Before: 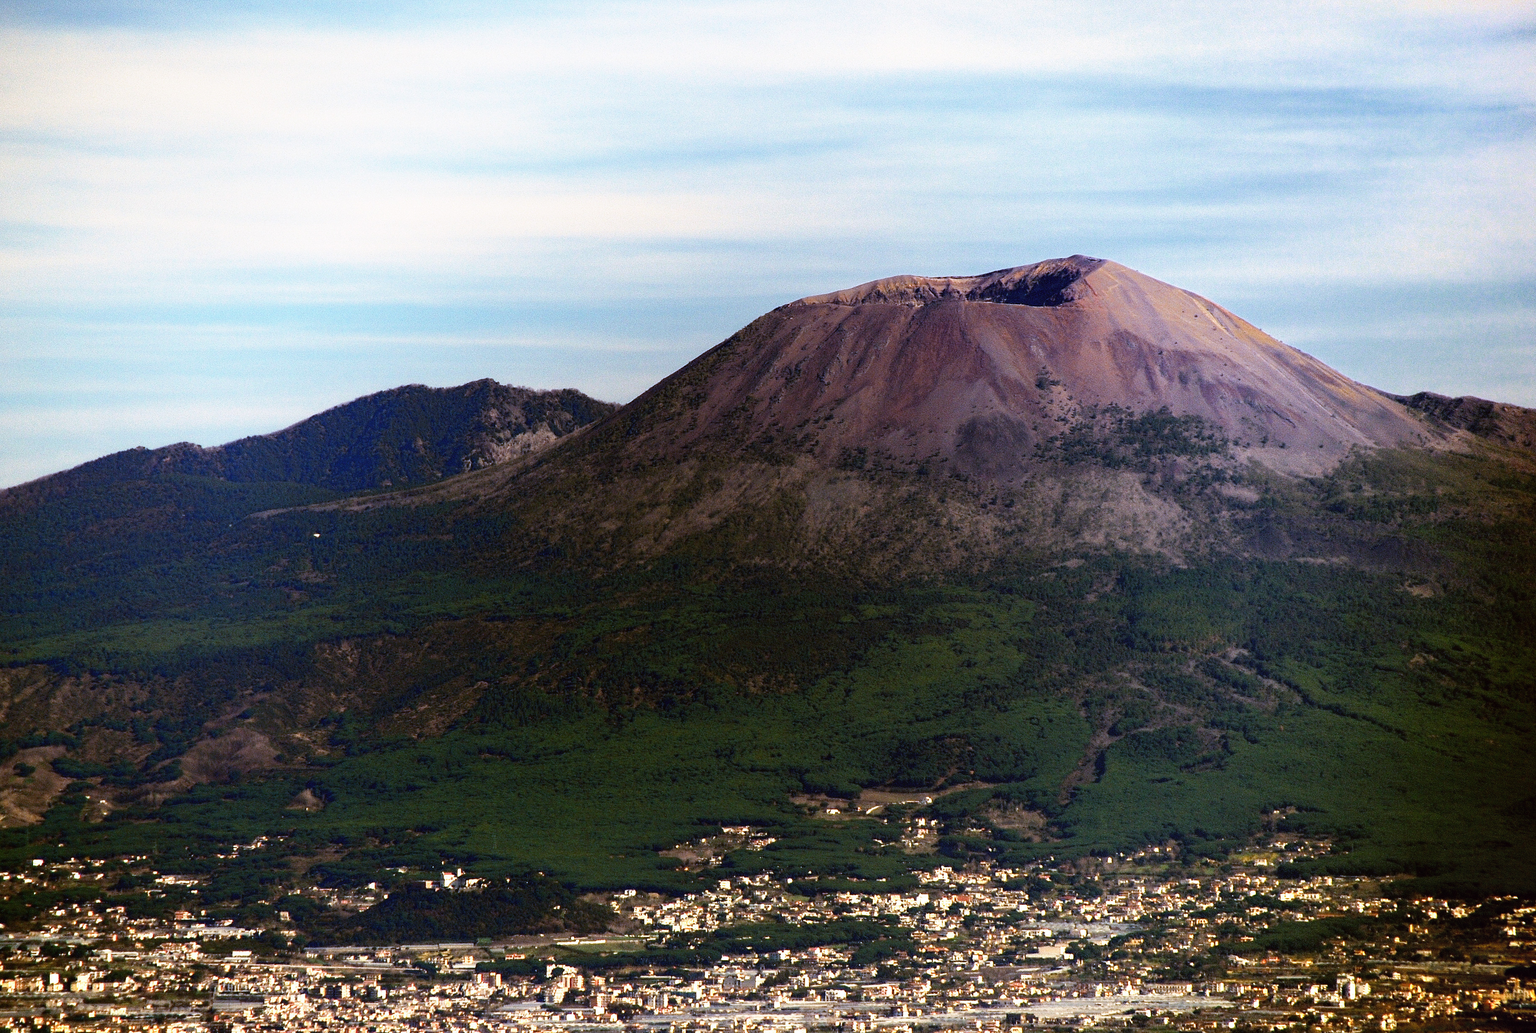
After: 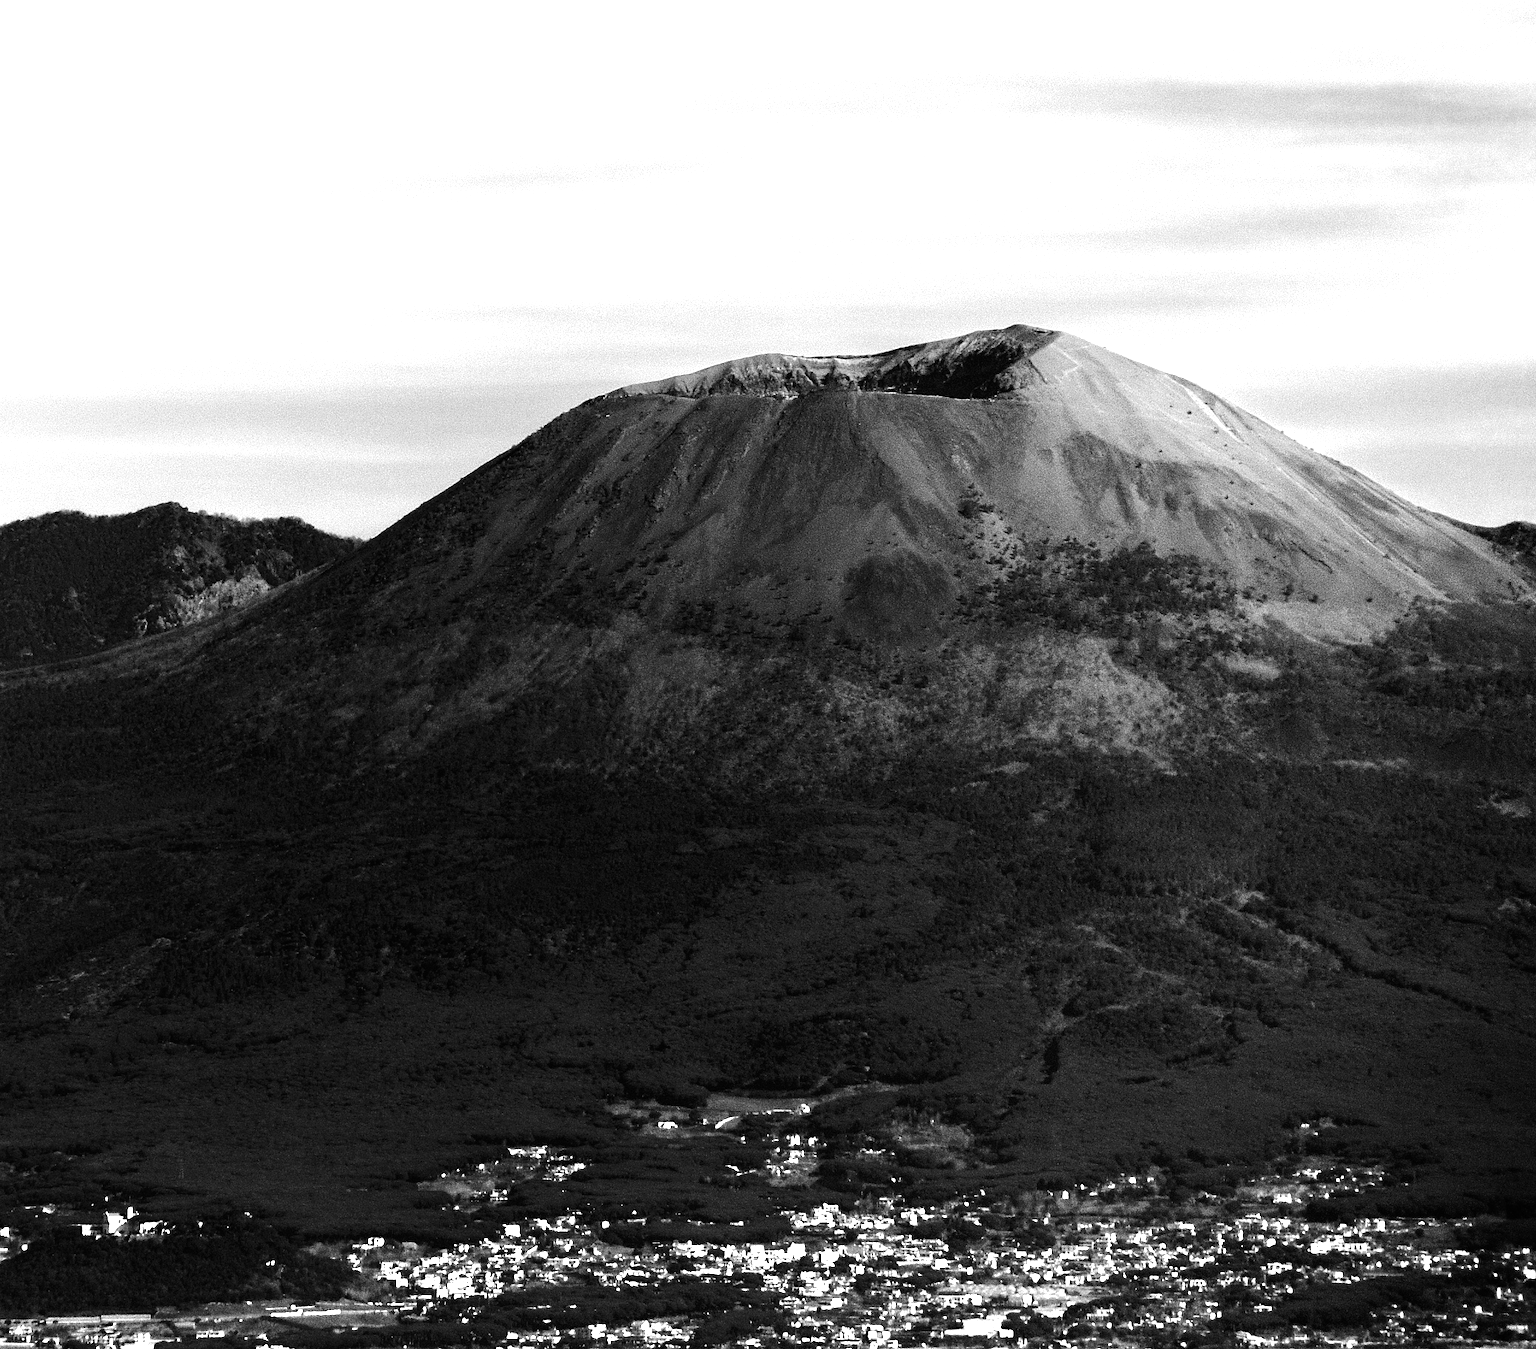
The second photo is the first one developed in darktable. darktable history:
white balance: red 1.045, blue 0.932
crop and rotate: left 24.034%, top 2.838%, right 6.406%, bottom 6.299%
monochrome: a 26.22, b 42.67, size 0.8
tone equalizer: -8 EV -1.08 EV, -7 EV -1.01 EV, -6 EV -0.867 EV, -5 EV -0.578 EV, -3 EV 0.578 EV, -2 EV 0.867 EV, -1 EV 1.01 EV, +0 EV 1.08 EV, edges refinement/feathering 500, mask exposure compensation -1.57 EV, preserve details no
